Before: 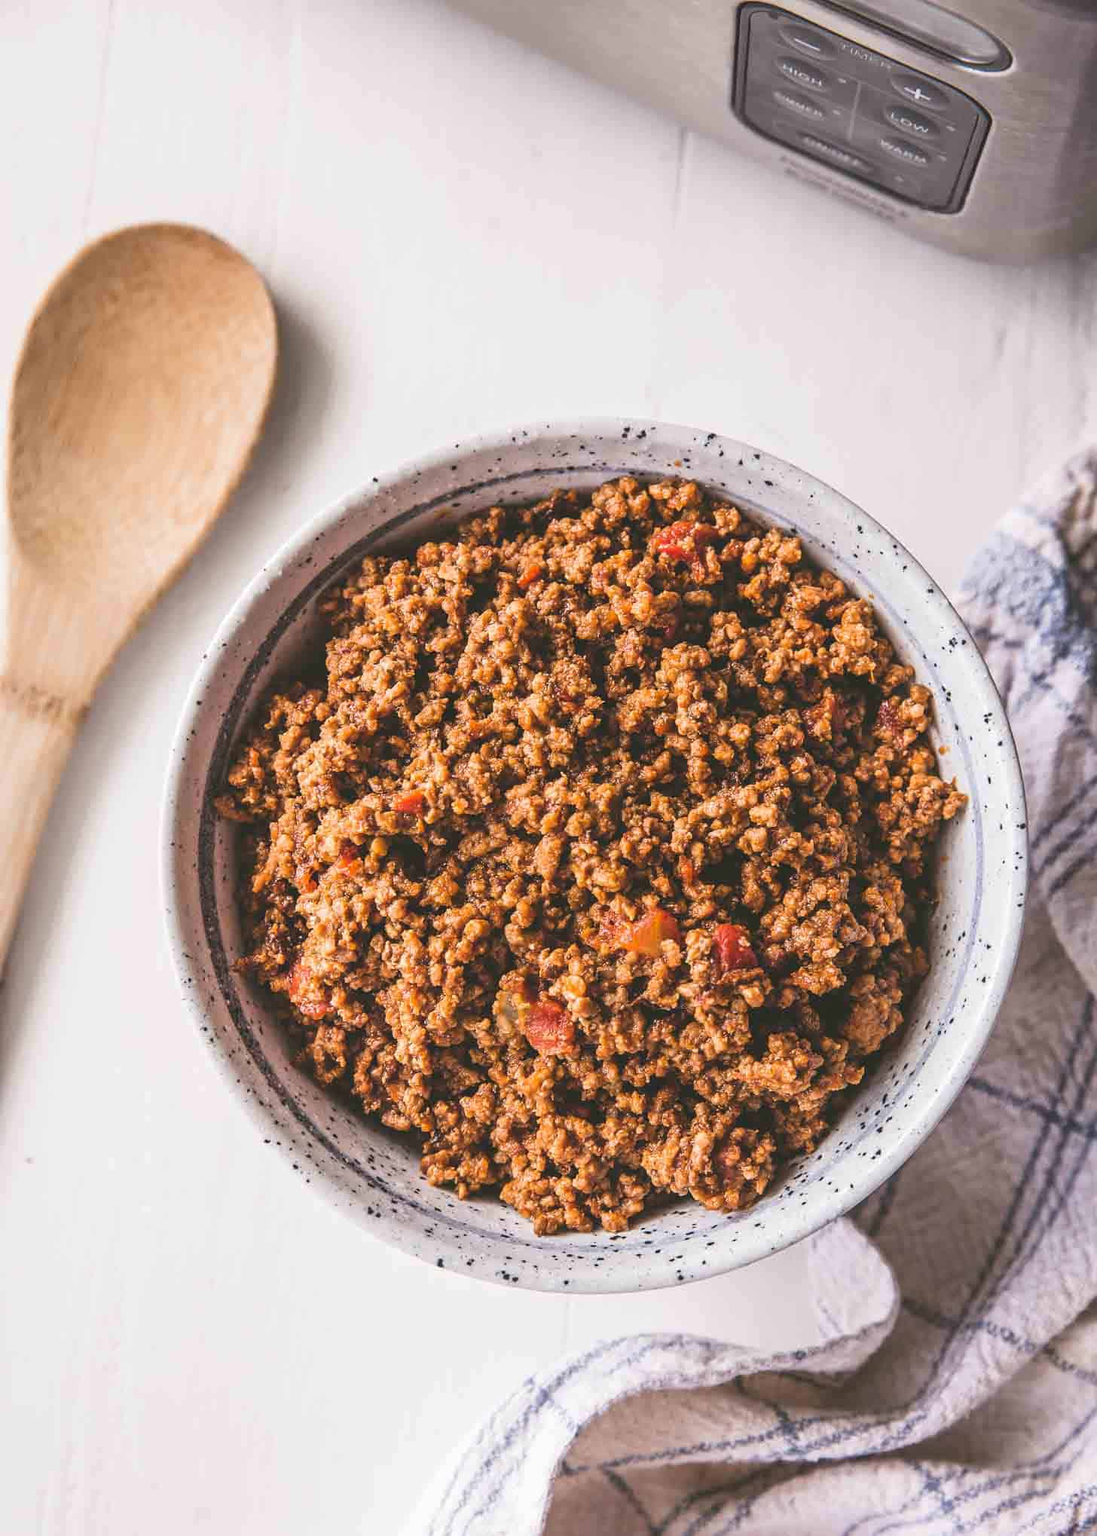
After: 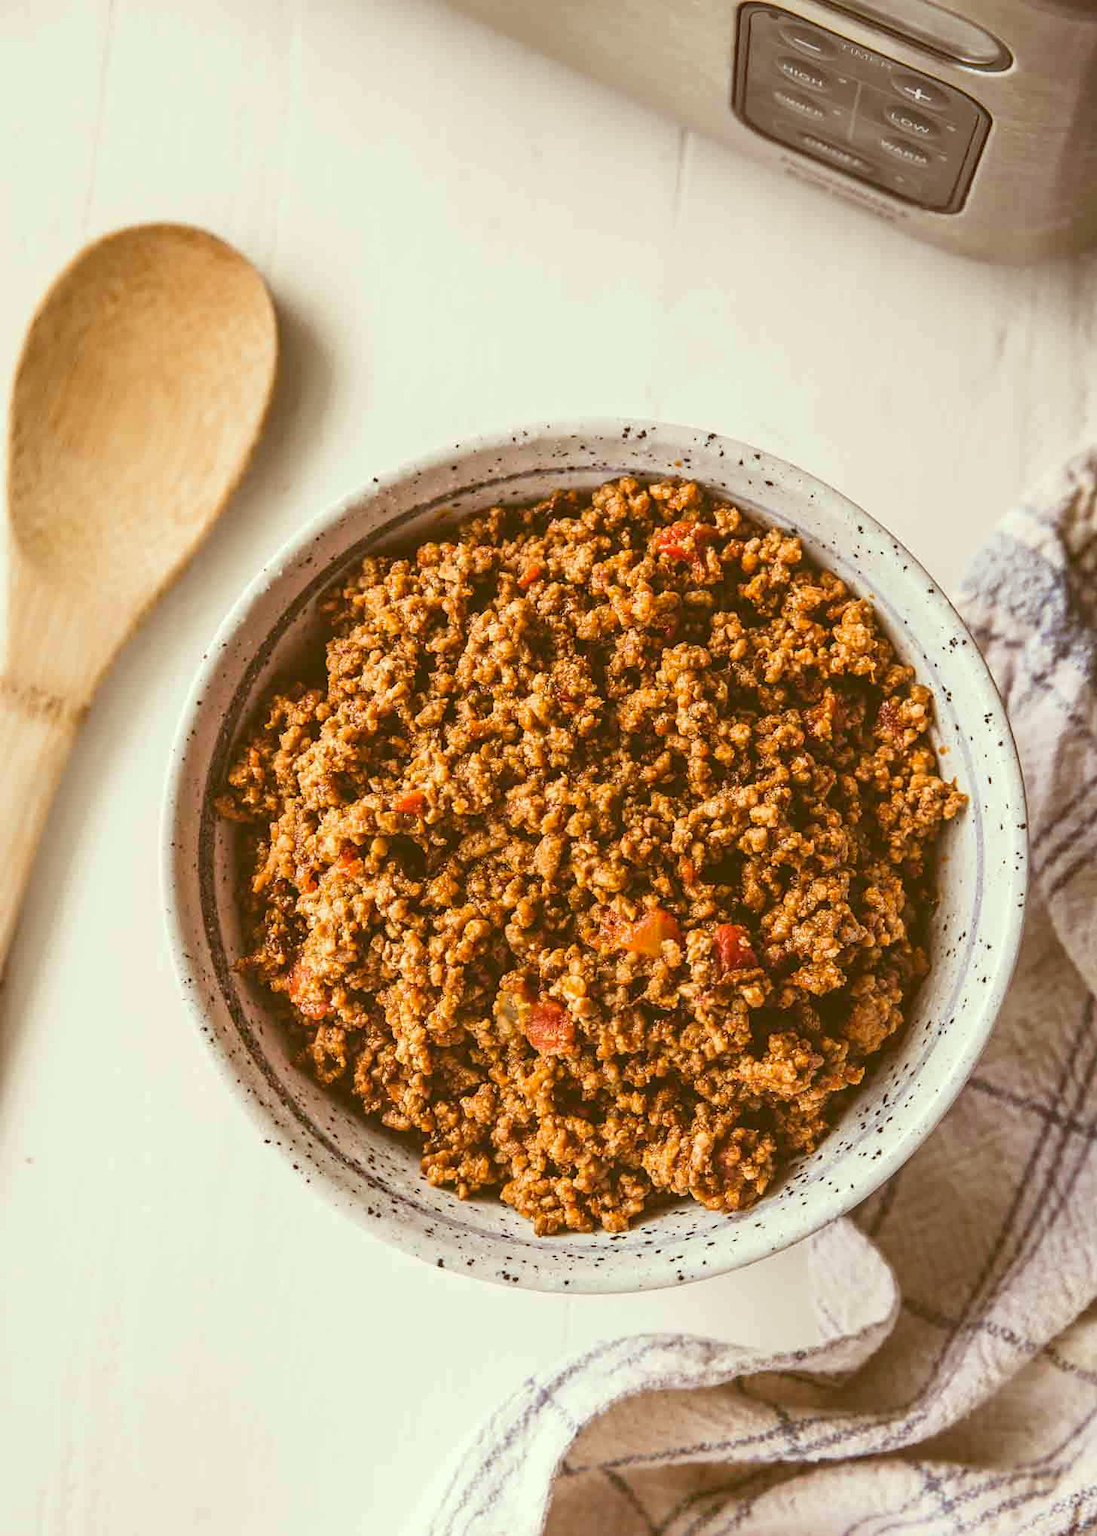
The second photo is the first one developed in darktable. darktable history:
color correction: highlights a* -6.24, highlights b* 9.45, shadows a* 10.9, shadows b* 23.75
